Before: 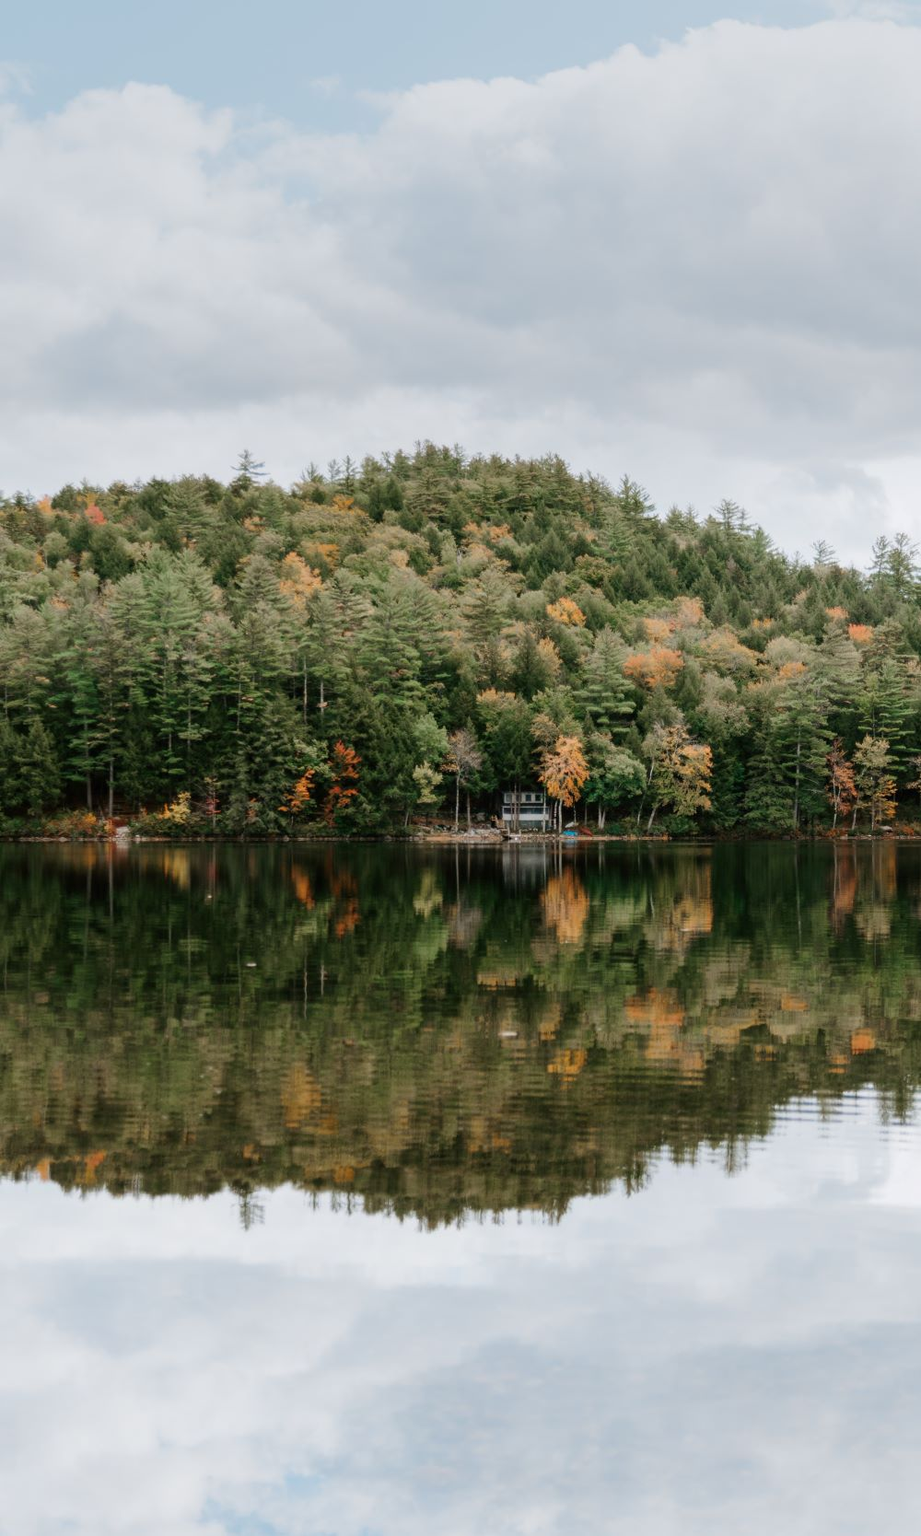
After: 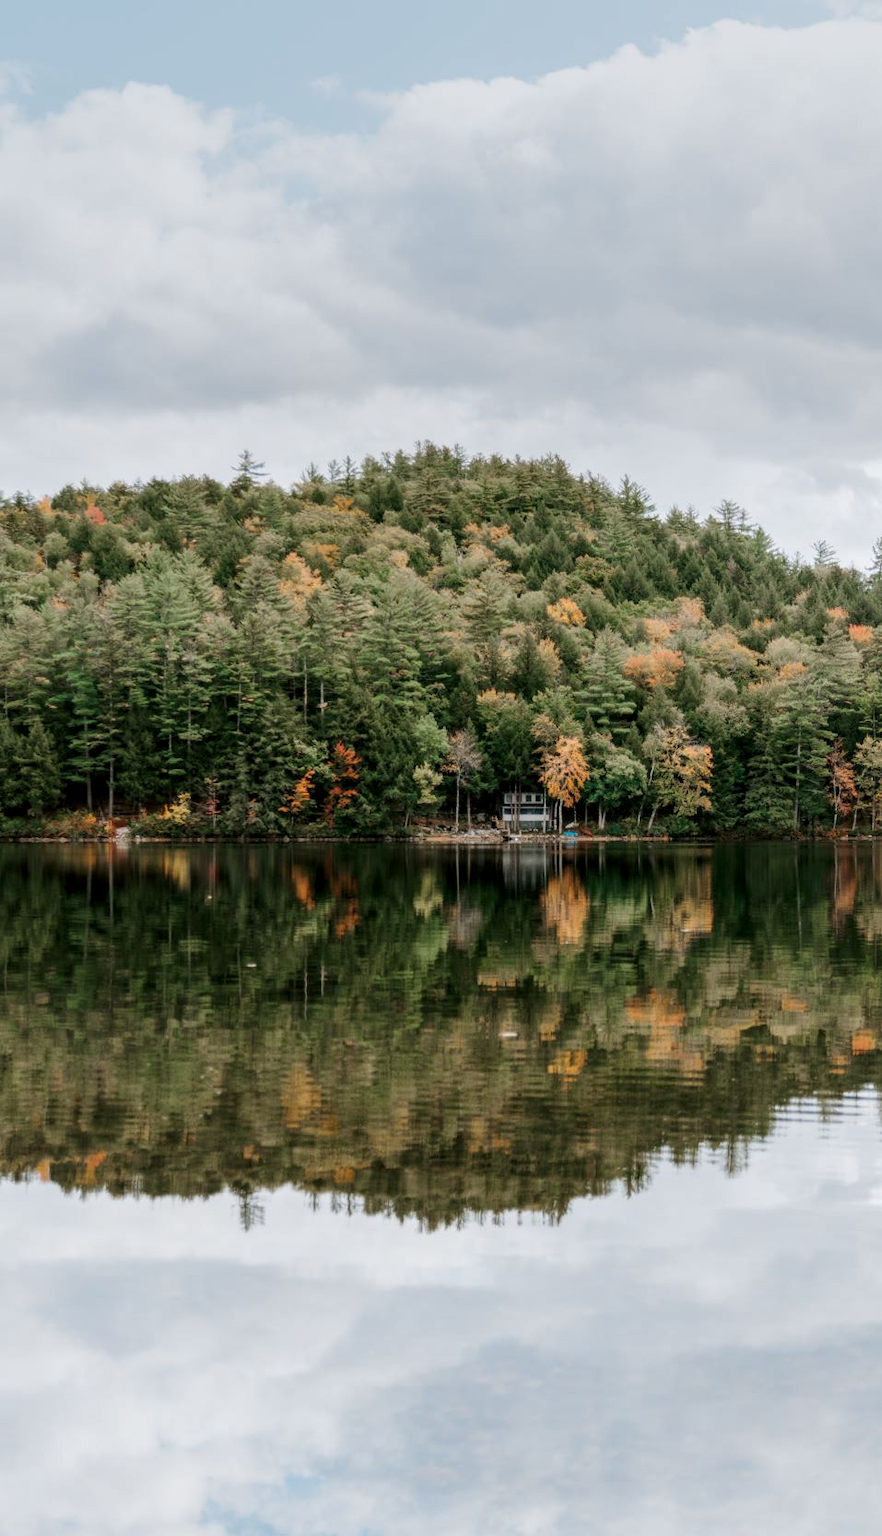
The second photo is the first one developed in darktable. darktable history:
local contrast: on, module defaults
crop: right 4.126%, bottom 0.031%
